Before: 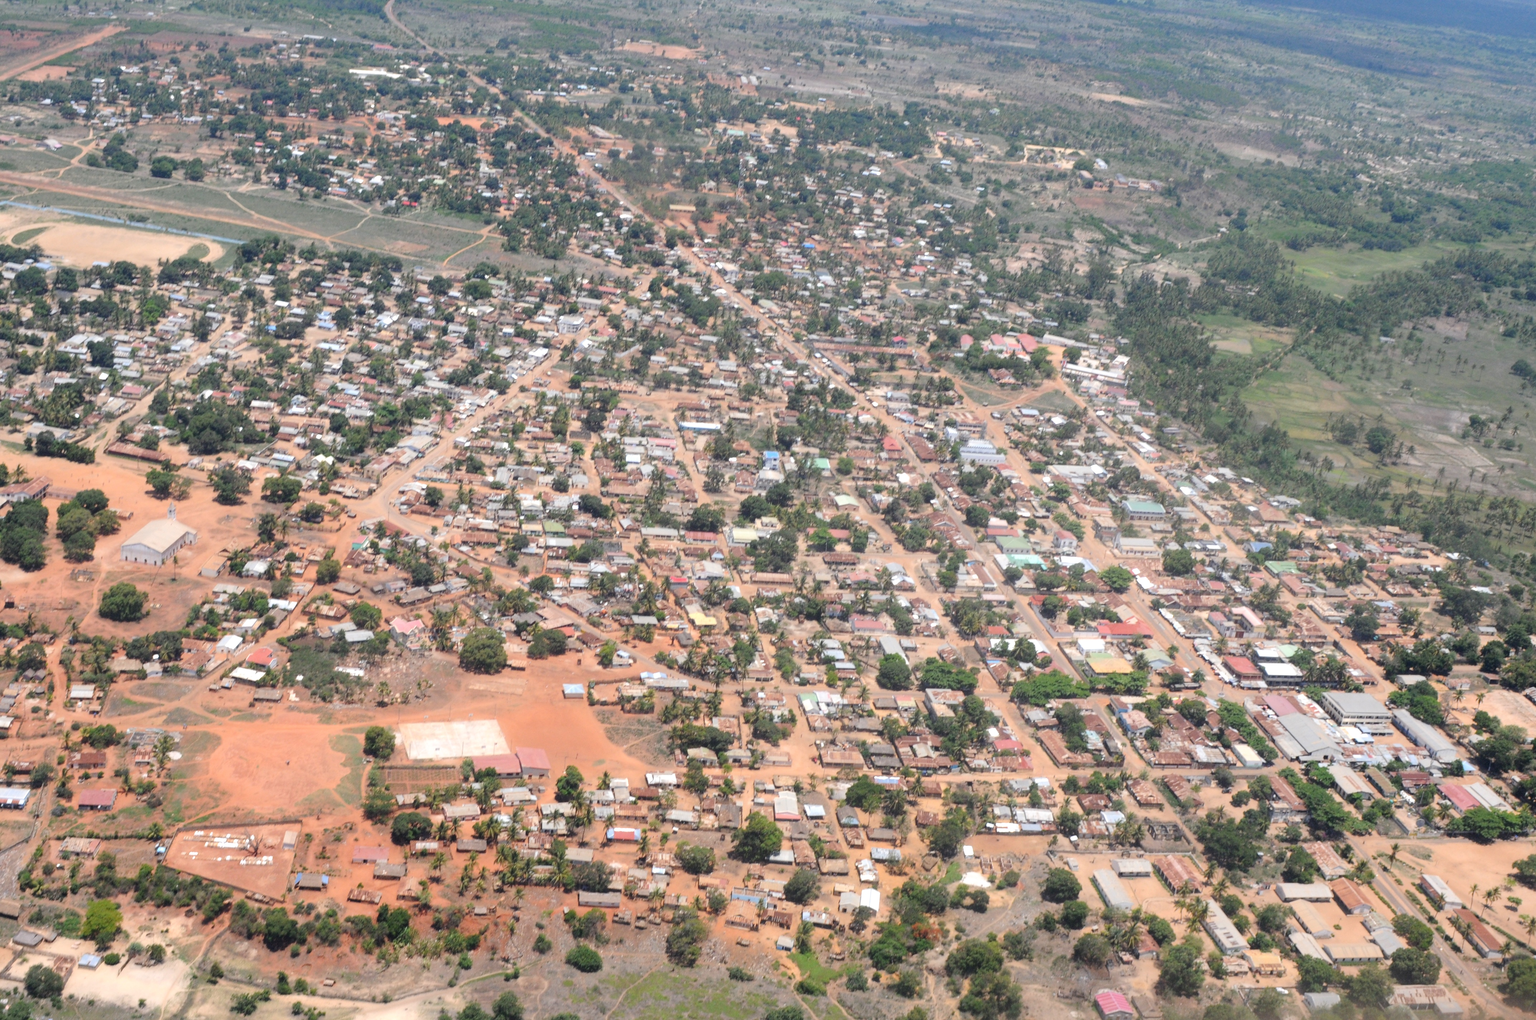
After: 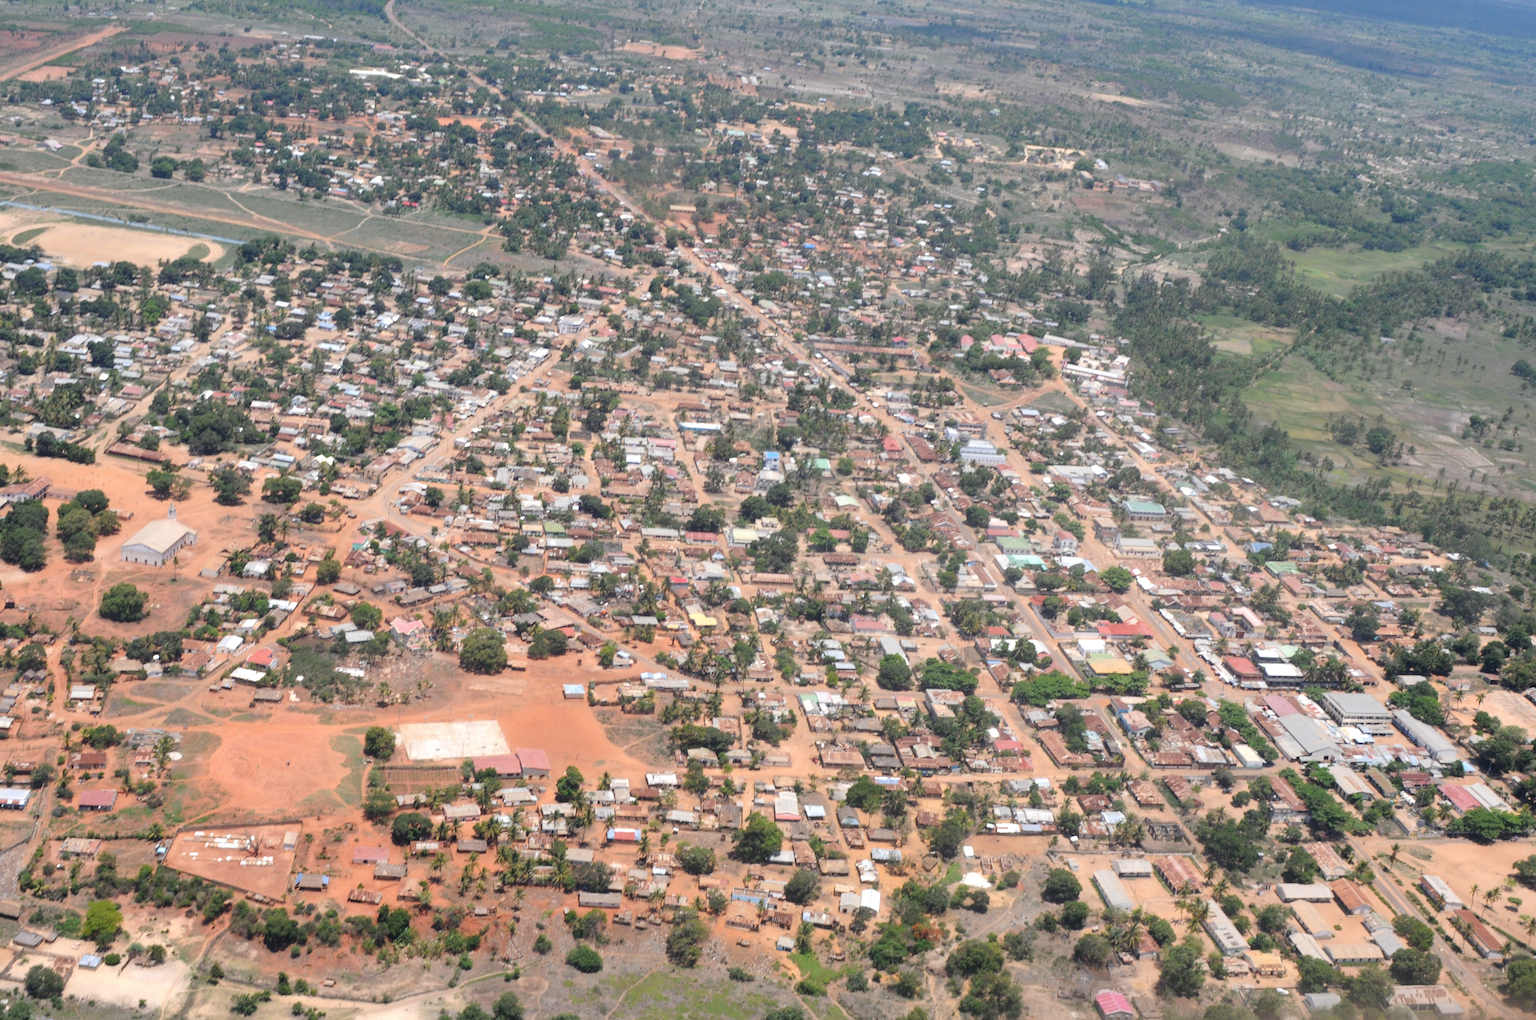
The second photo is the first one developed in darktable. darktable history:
shadows and highlights: shadows 52.13, highlights -28.43, soften with gaussian
